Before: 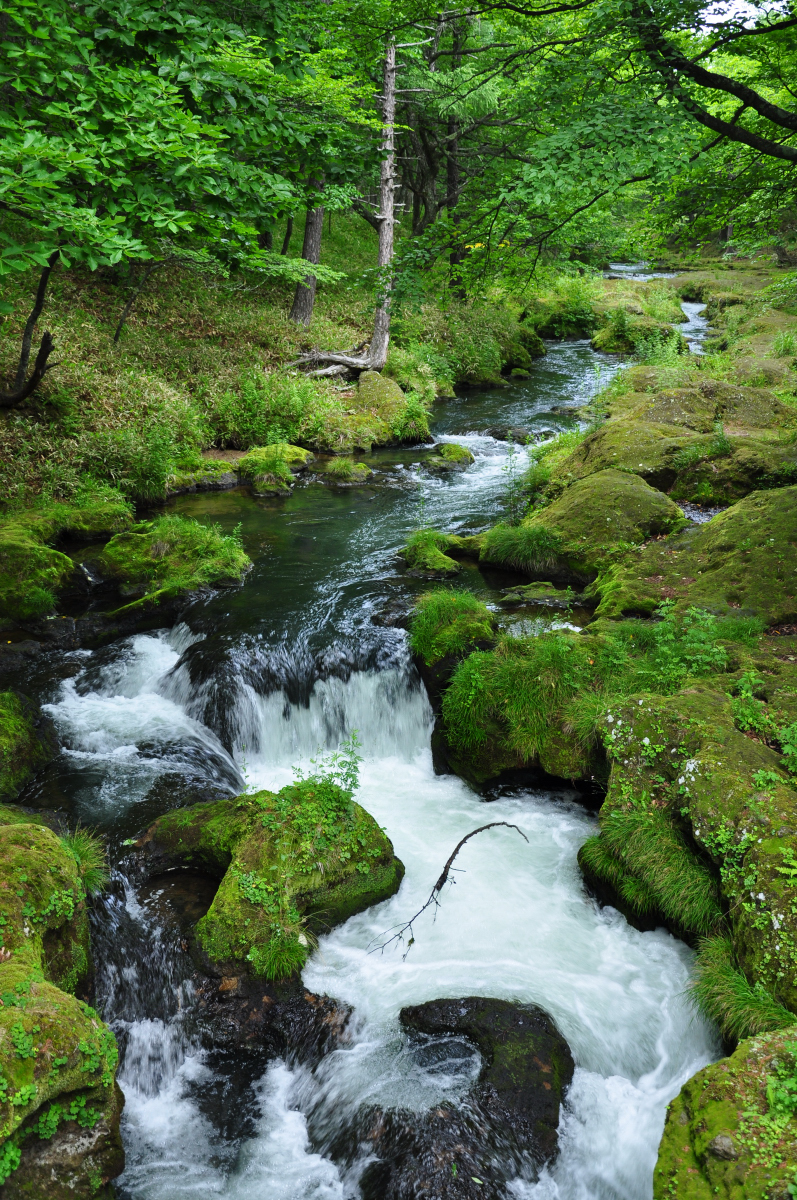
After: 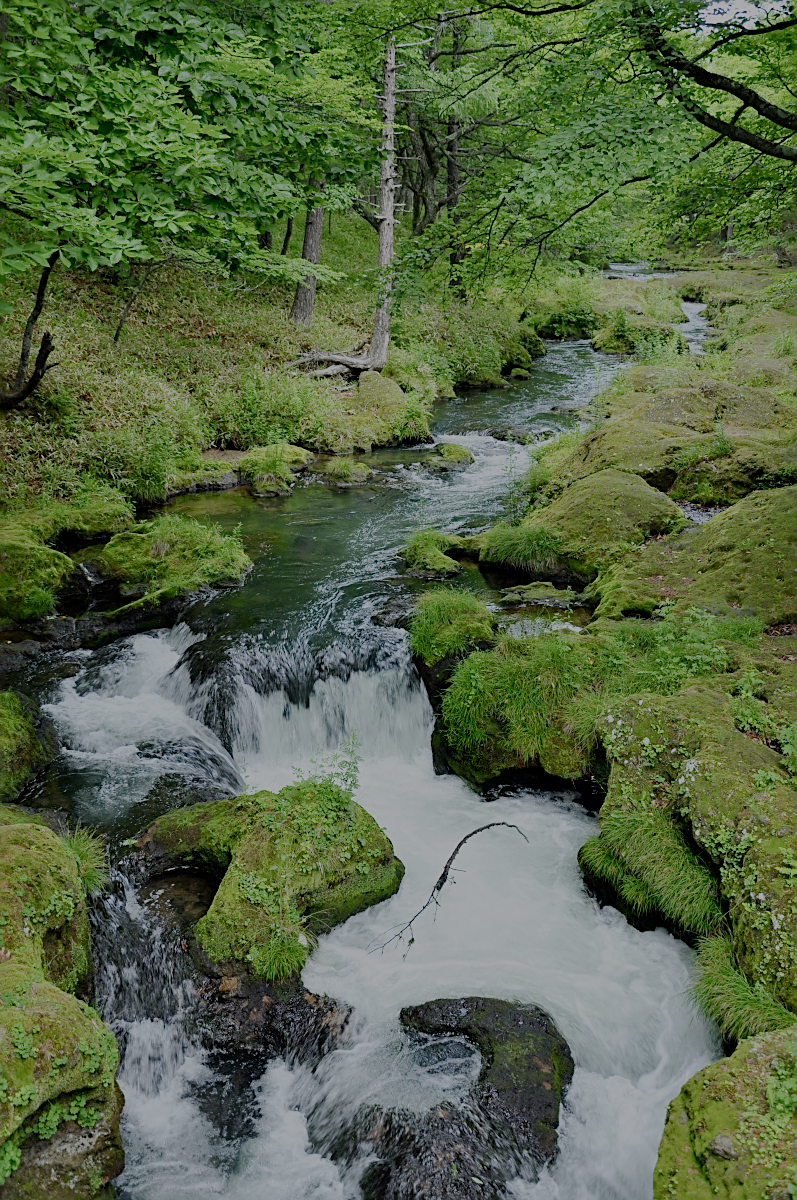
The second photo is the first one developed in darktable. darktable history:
filmic rgb: white relative exposure 8 EV, threshold 3 EV, structure ↔ texture 100%, target black luminance 0%, hardness 2.44, latitude 76.53%, contrast 0.562, shadows ↔ highlights balance 0%, preserve chrominance no, color science v4 (2020), iterations of high-quality reconstruction 10, type of noise poissonian, enable highlight reconstruction true
sharpen: on, module defaults
